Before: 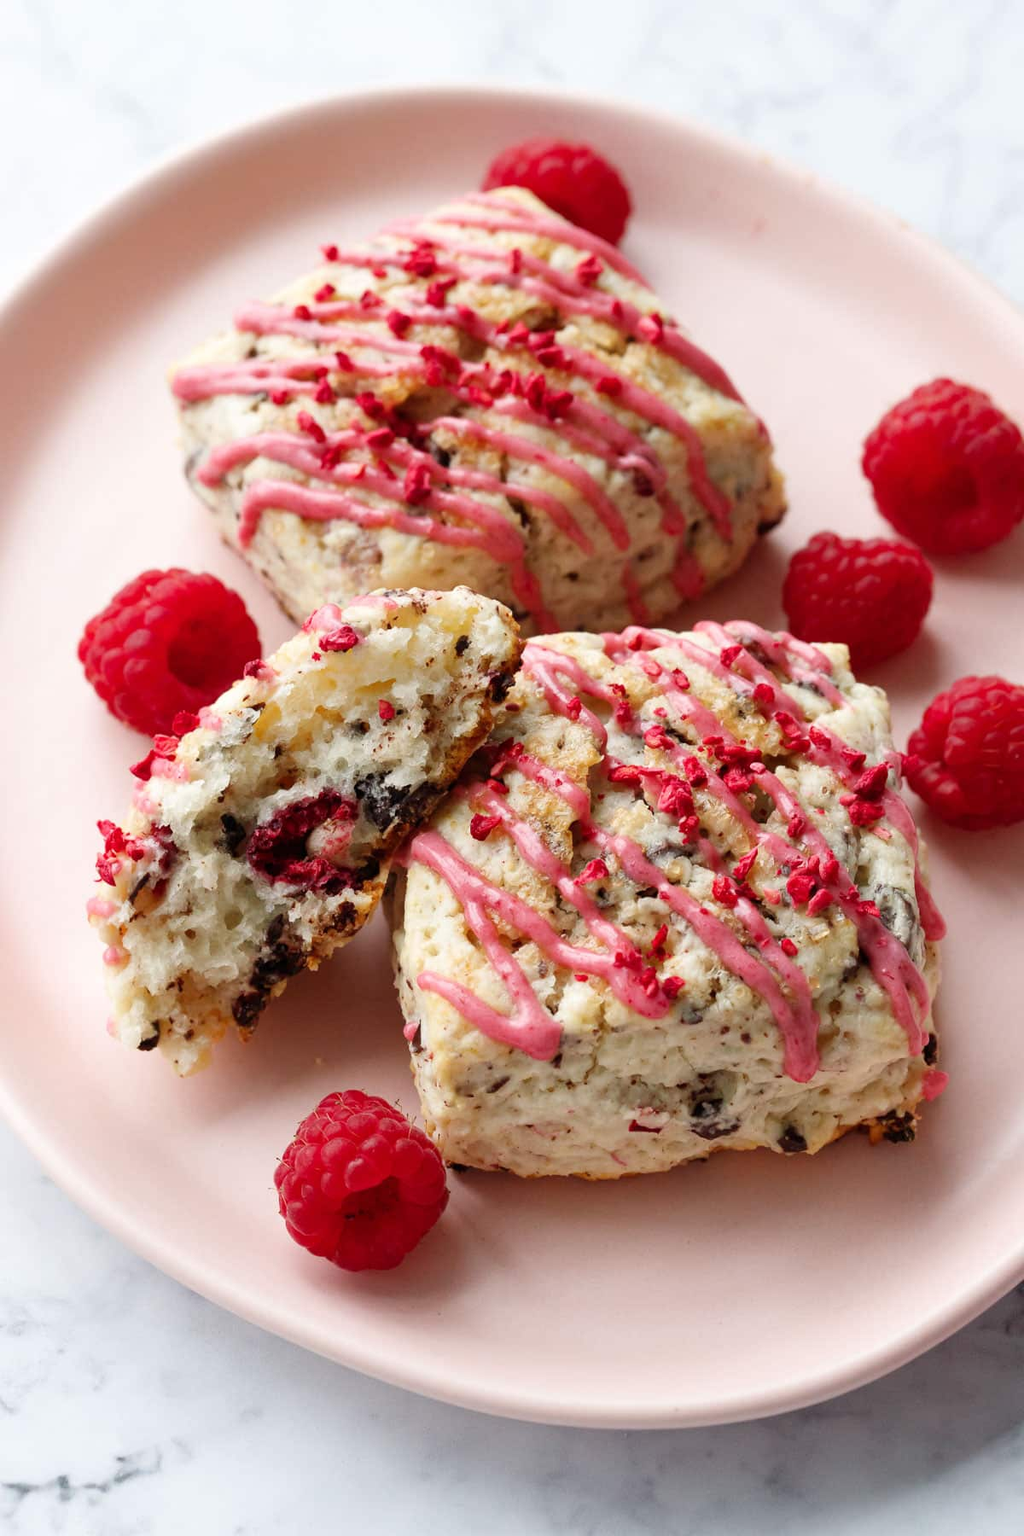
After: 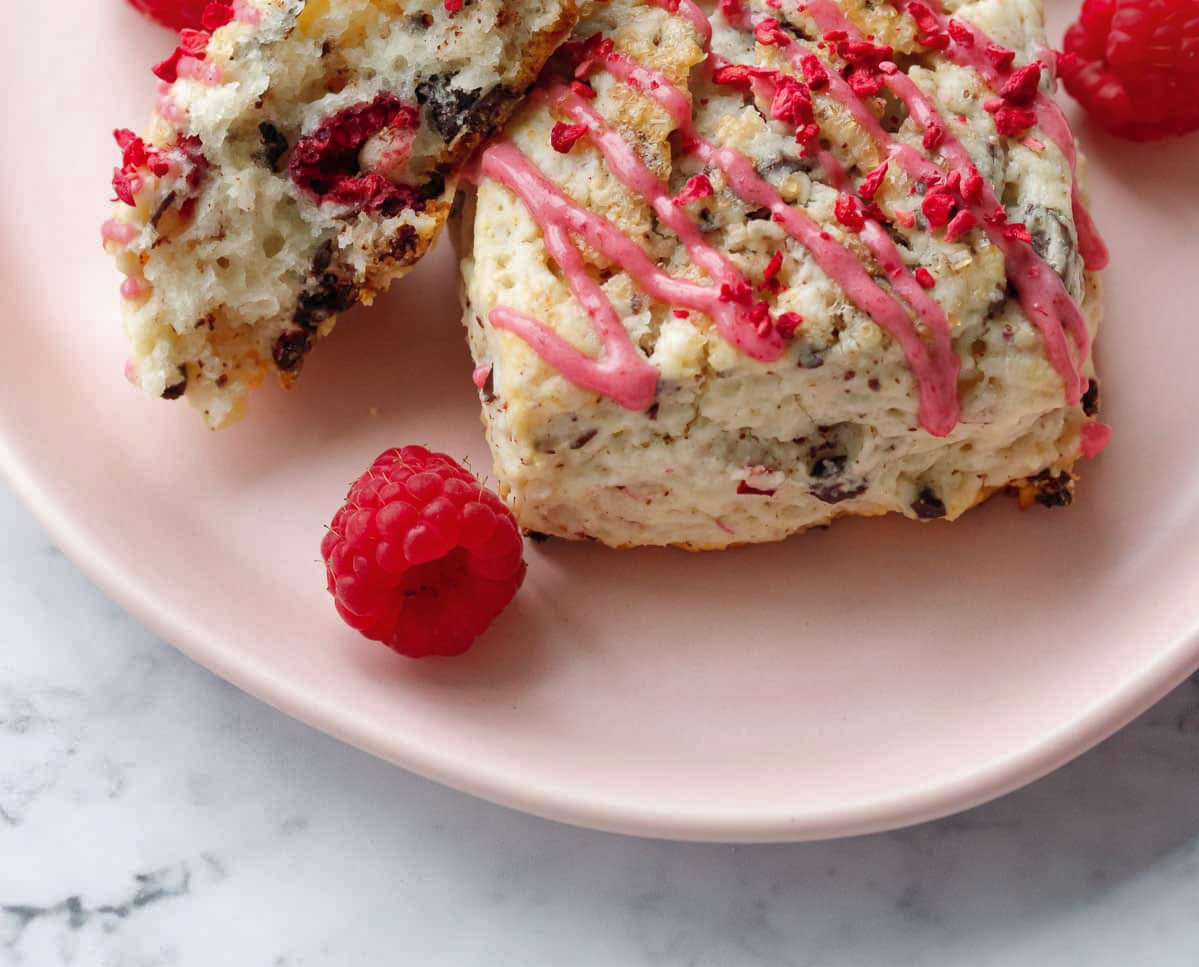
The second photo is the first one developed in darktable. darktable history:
shadows and highlights: on, module defaults
crop and rotate: top 46.237%
